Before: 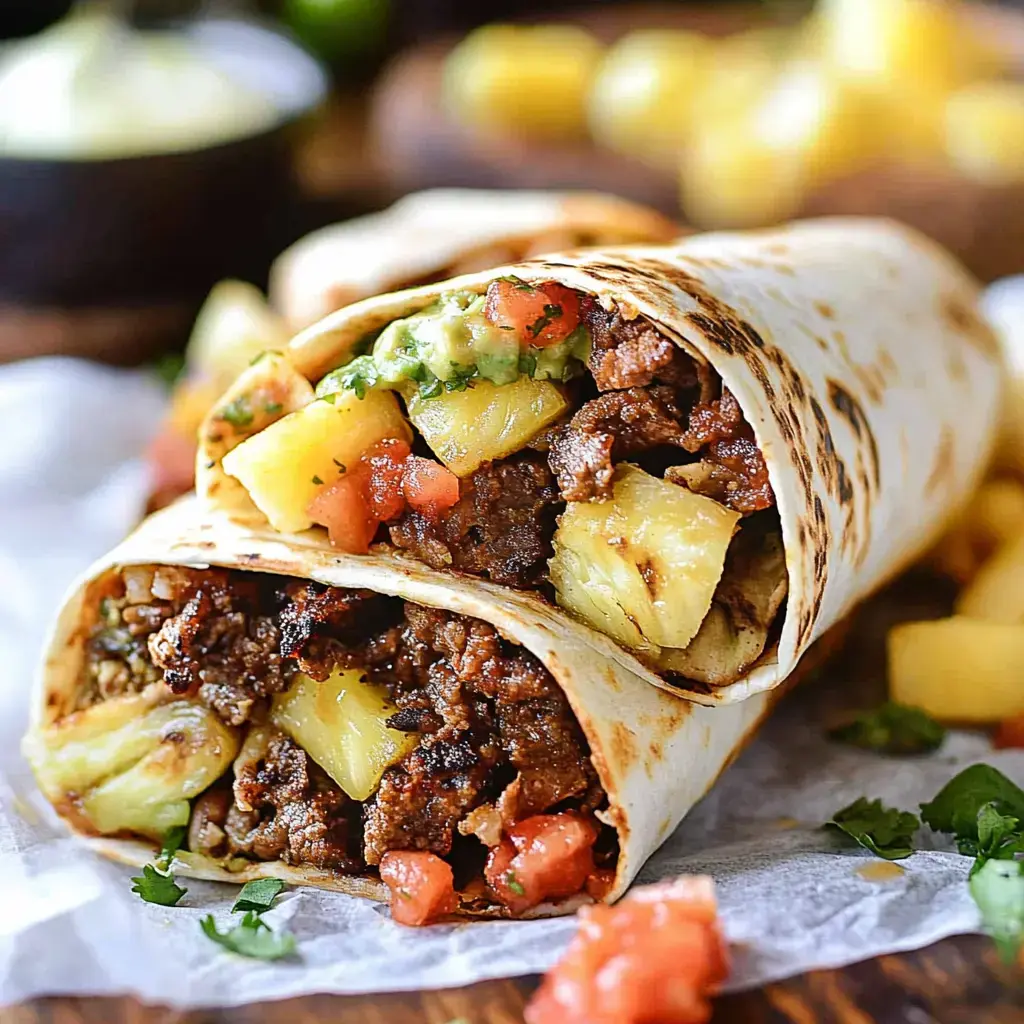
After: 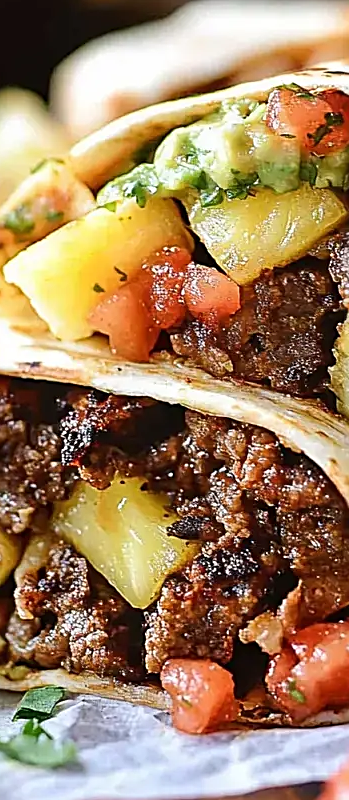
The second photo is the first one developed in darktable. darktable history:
crop and rotate: left 21.465%, top 18.823%, right 44.372%, bottom 2.999%
sharpen: on, module defaults
